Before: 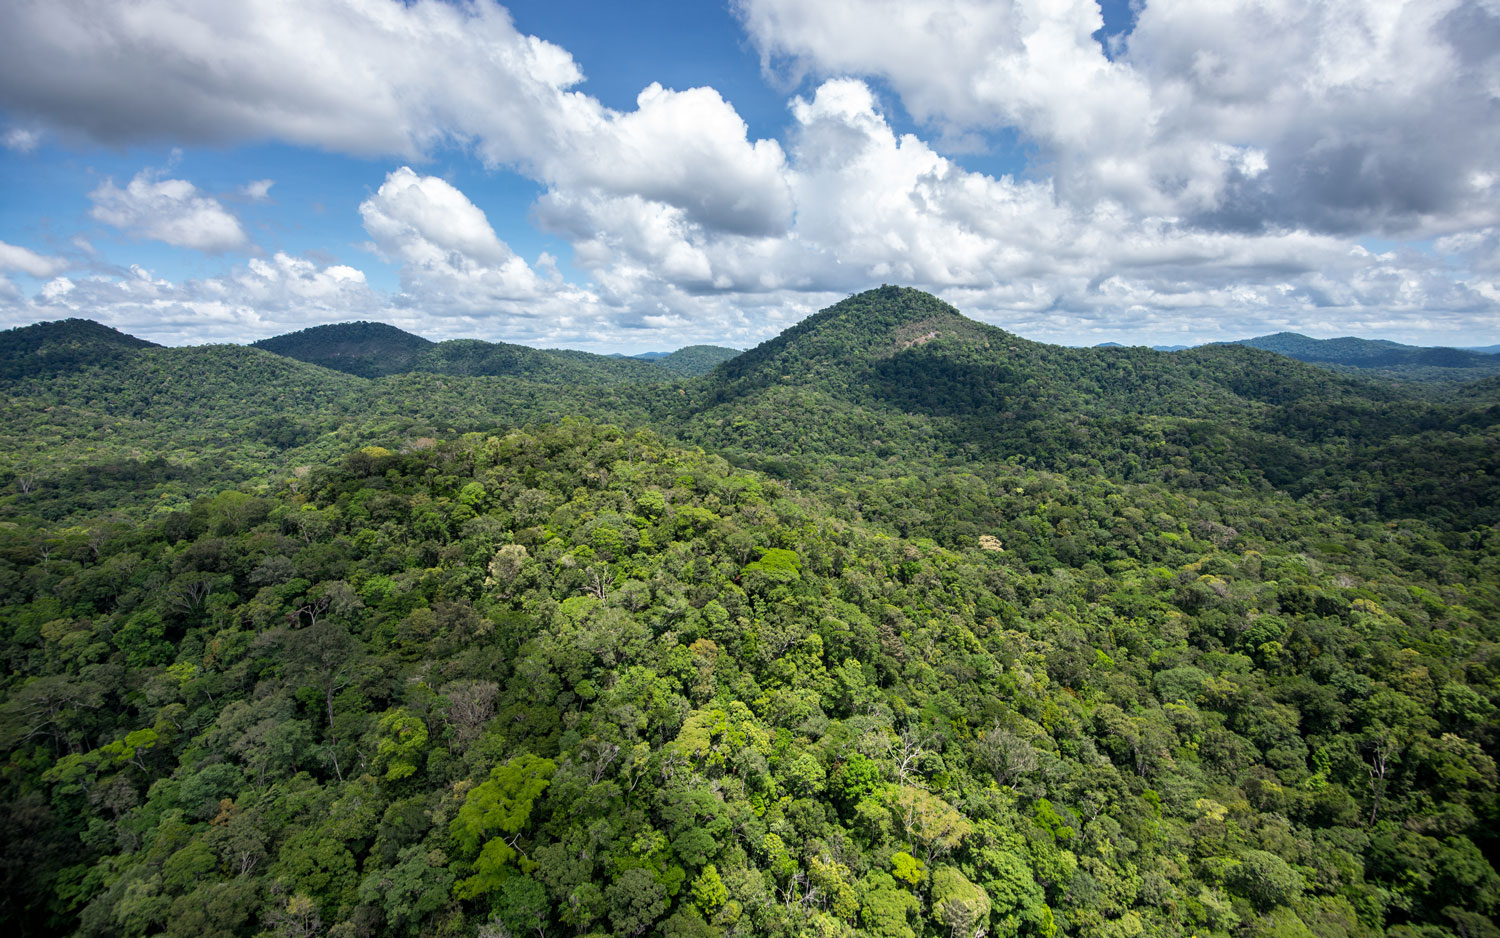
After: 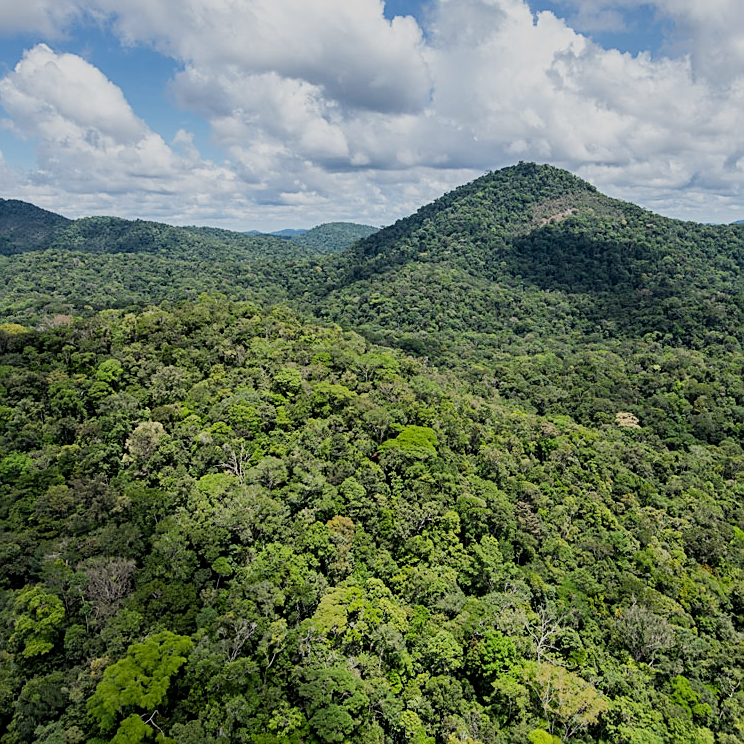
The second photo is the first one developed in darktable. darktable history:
filmic rgb: black relative exposure -7.65 EV, white relative exposure 4.56 EV, hardness 3.61
crop and rotate: angle 0.013°, left 24.237%, top 13.164%, right 26.125%, bottom 7.441%
sharpen: on, module defaults
tone equalizer: edges refinement/feathering 500, mask exposure compensation -1.57 EV, preserve details no
